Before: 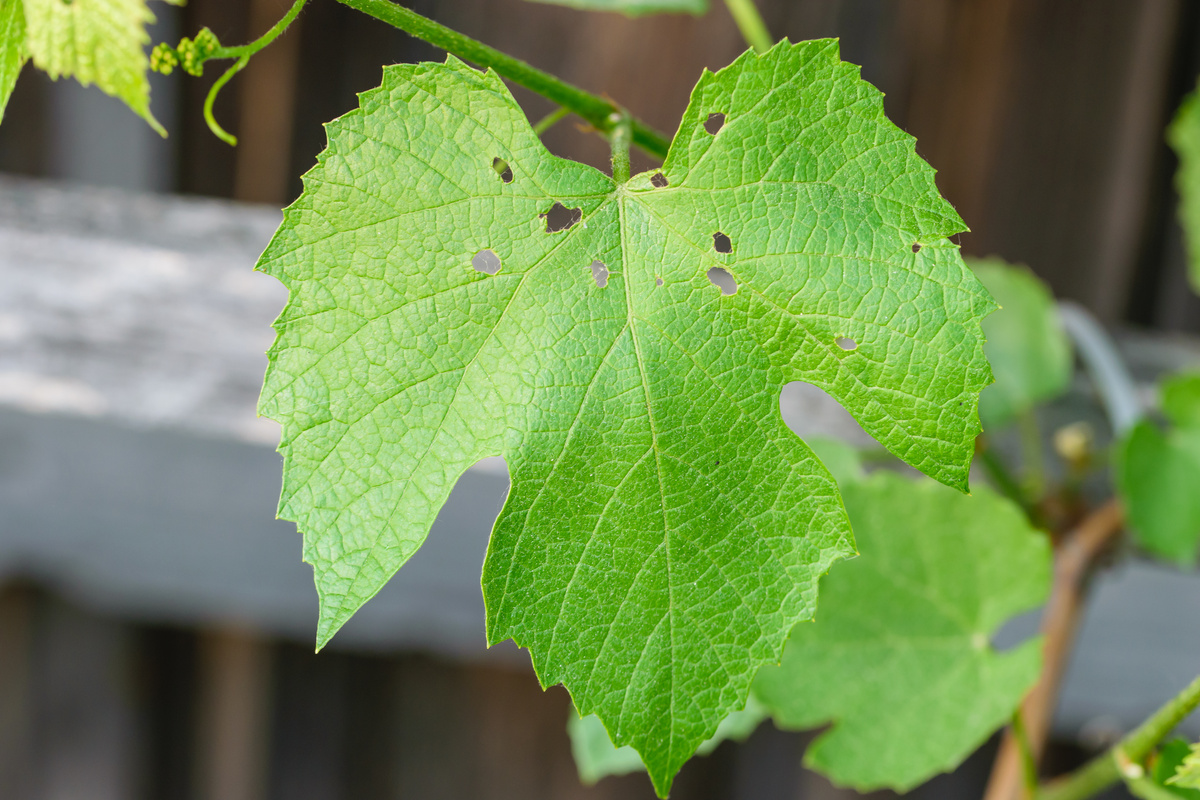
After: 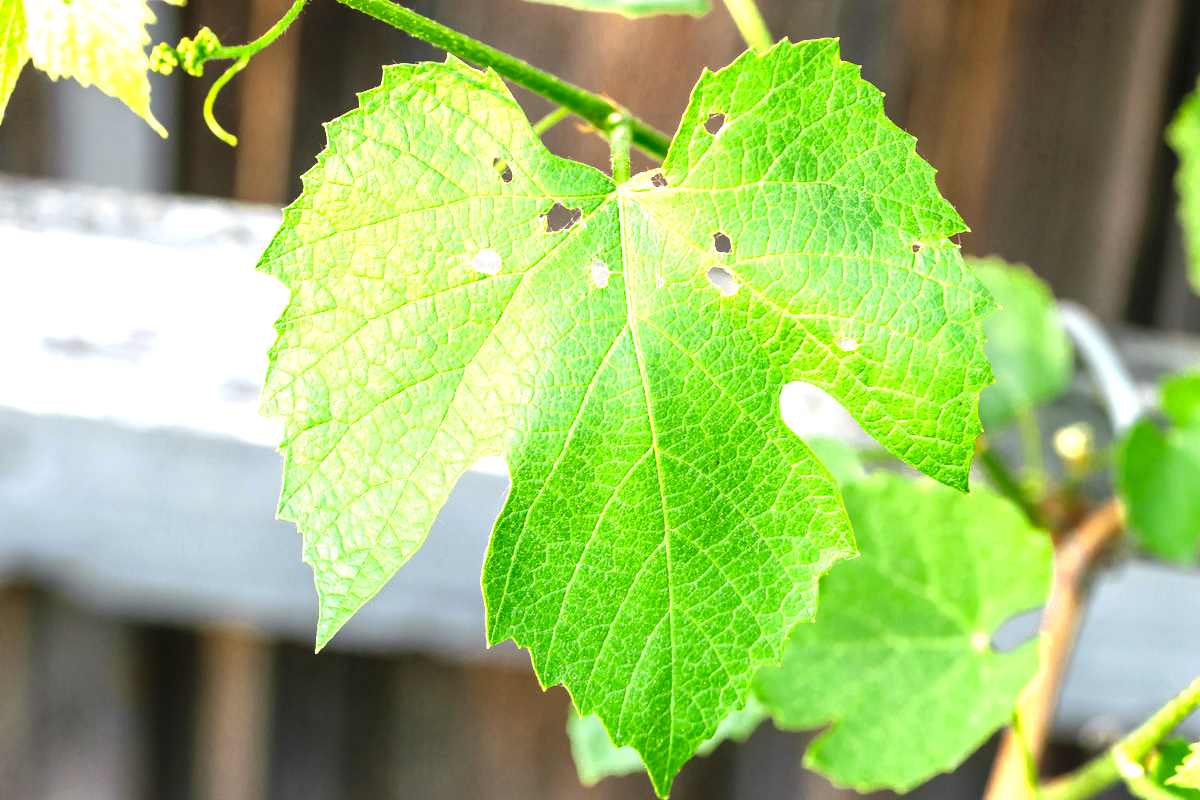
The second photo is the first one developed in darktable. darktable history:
color zones: curves: ch0 [(0.004, 0.305) (0.261, 0.623) (0.389, 0.399) (0.708, 0.571) (0.947, 0.34)]; ch1 [(0.025, 0.645) (0.229, 0.584) (0.326, 0.551) (0.484, 0.262) (0.757, 0.643)]
tone equalizer: -8 EV -0.4 EV, -7 EV -0.399 EV, -6 EV -0.347 EV, -5 EV -0.242 EV, -3 EV 0.187 EV, -2 EV 0.327 EV, -1 EV 0.385 EV, +0 EV 0.432 EV
exposure: exposure 0.925 EV, compensate exposure bias true, compensate highlight preservation false
local contrast: mode bilateral grid, contrast 21, coarseness 50, detail 119%, midtone range 0.2
